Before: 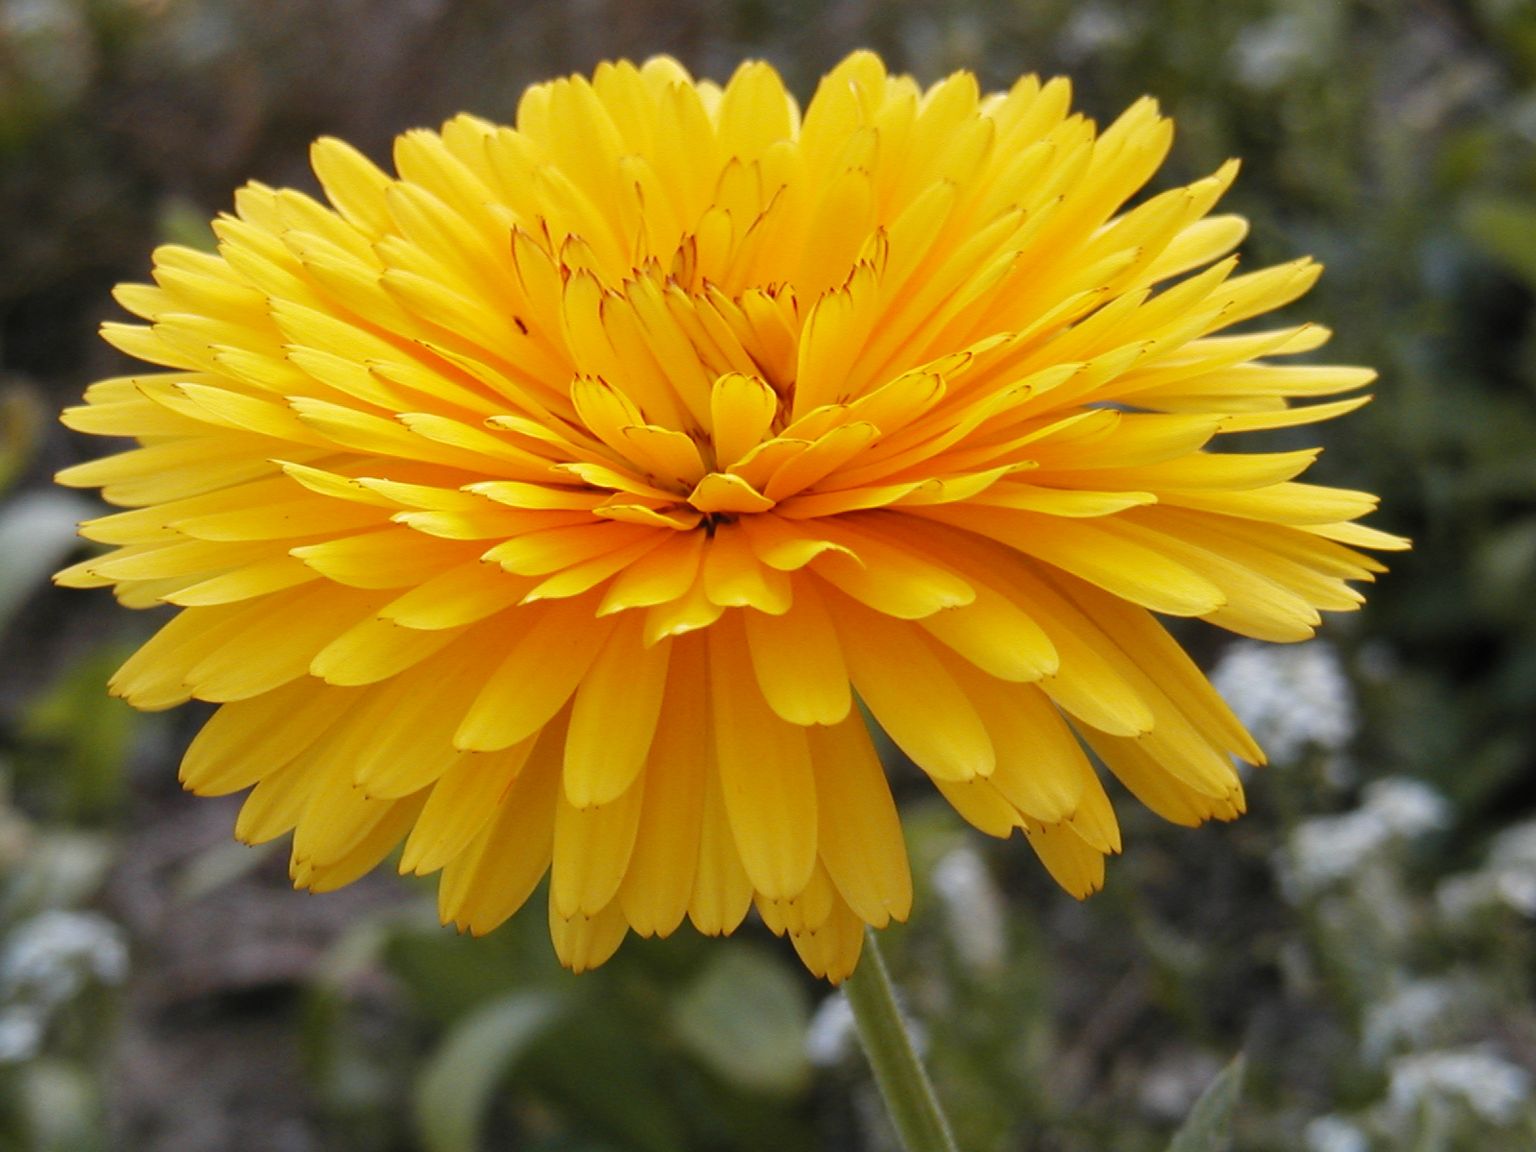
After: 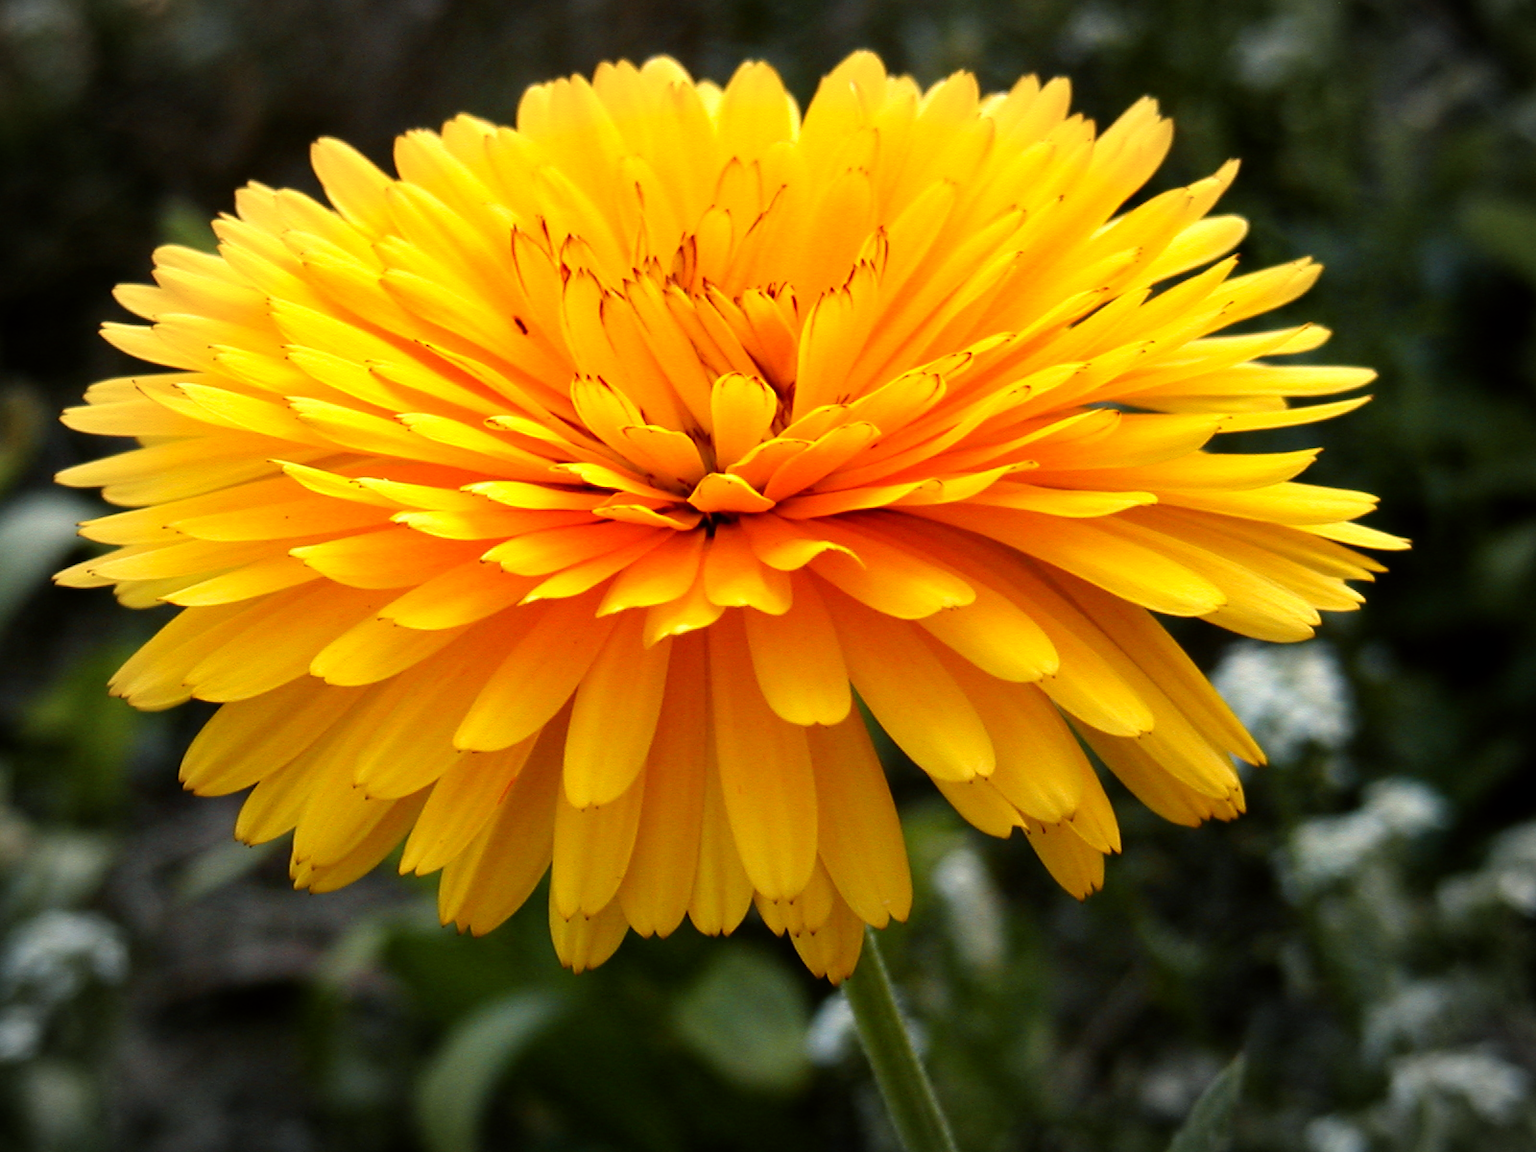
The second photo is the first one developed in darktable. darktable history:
color balance: mode lift, gamma, gain (sRGB), lift [1.014, 0.966, 0.918, 0.87], gamma [0.86, 0.734, 0.918, 0.976], gain [1.063, 1.13, 1.063, 0.86]
vignetting: fall-off radius 70%, automatic ratio true
white balance: red 0.967, blue 1.119, emerald 0.756
contrast brightness saturation: contrast 0.08, saturation 0.02
tone equalizer: on, module defaults
